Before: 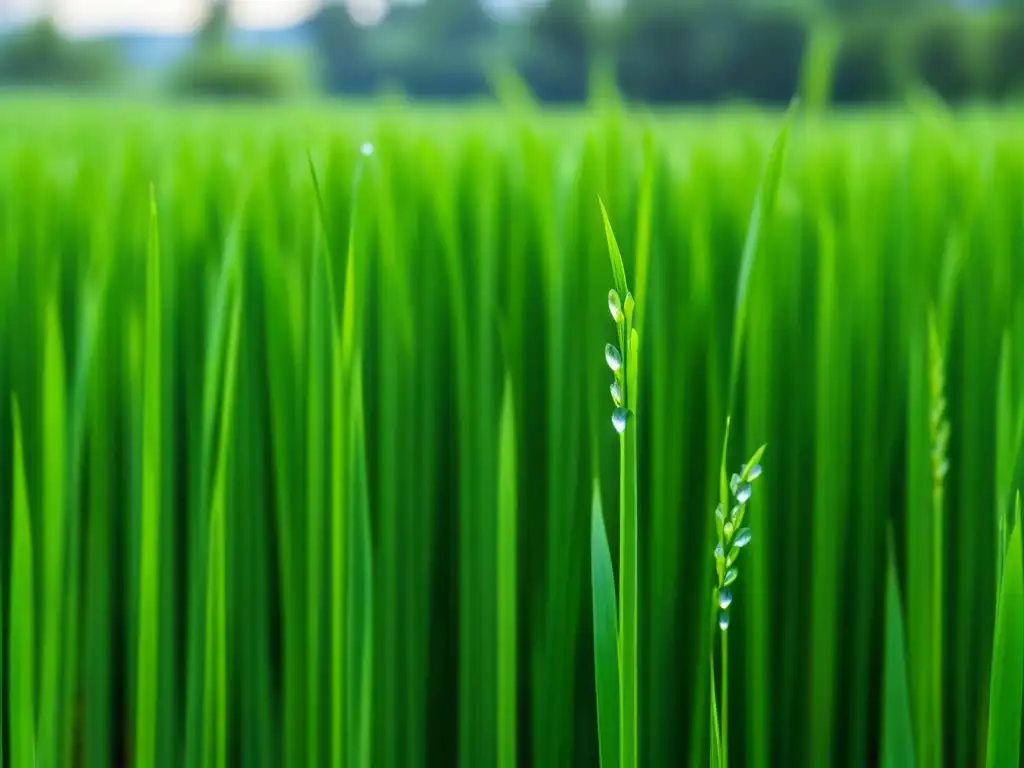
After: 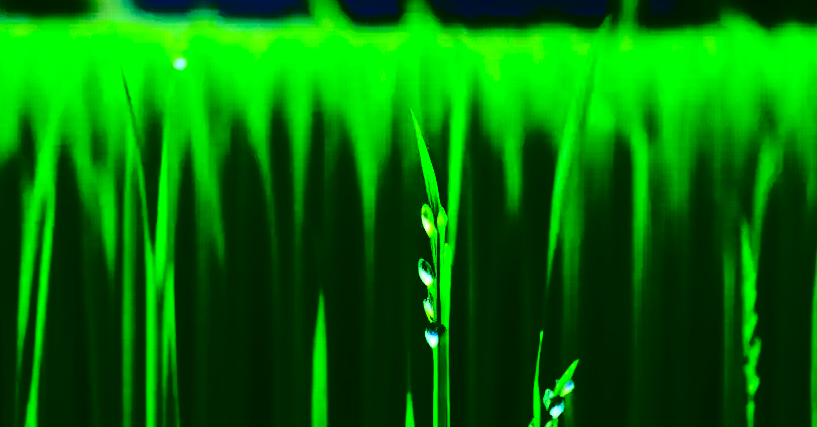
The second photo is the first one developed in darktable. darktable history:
crop: left 18.282%, top 11.069%, right 1.865%, bottom 33.217%
haze removal: adaptive false
contrast brightness saturation: contrast 0.751, brightness -0.989, saturation 0.999
